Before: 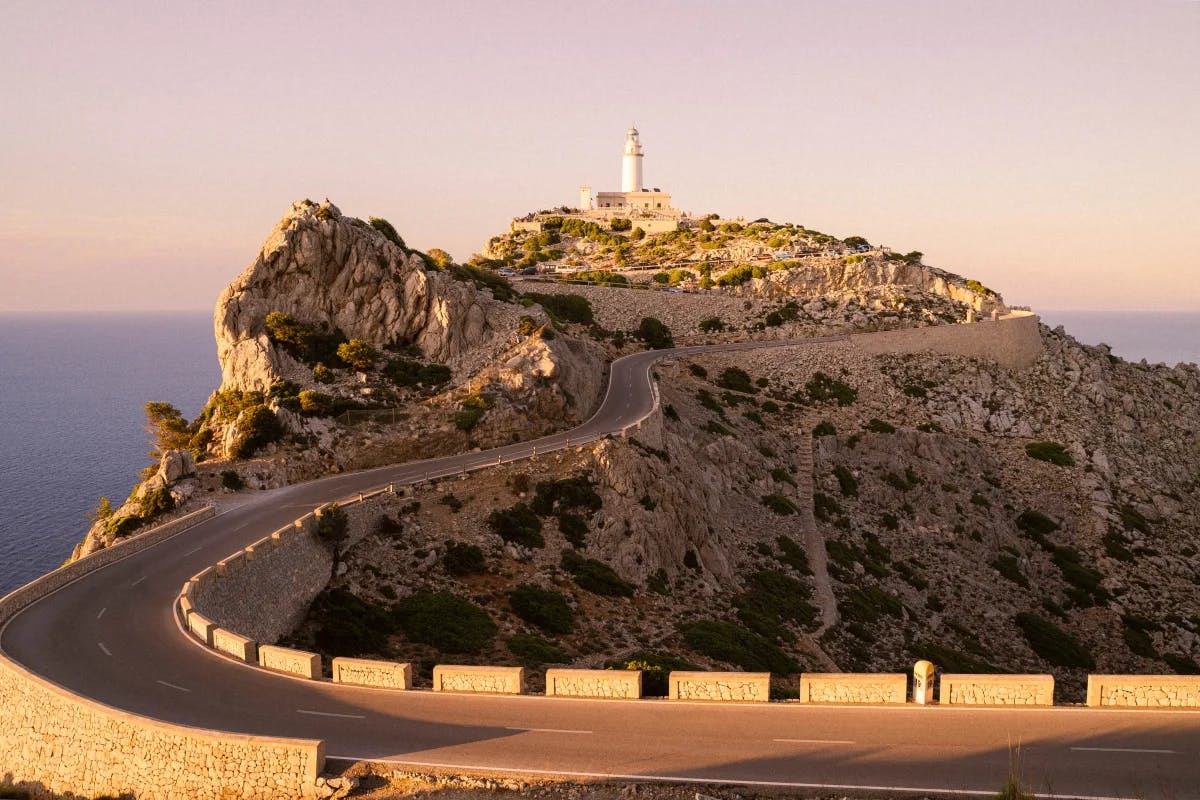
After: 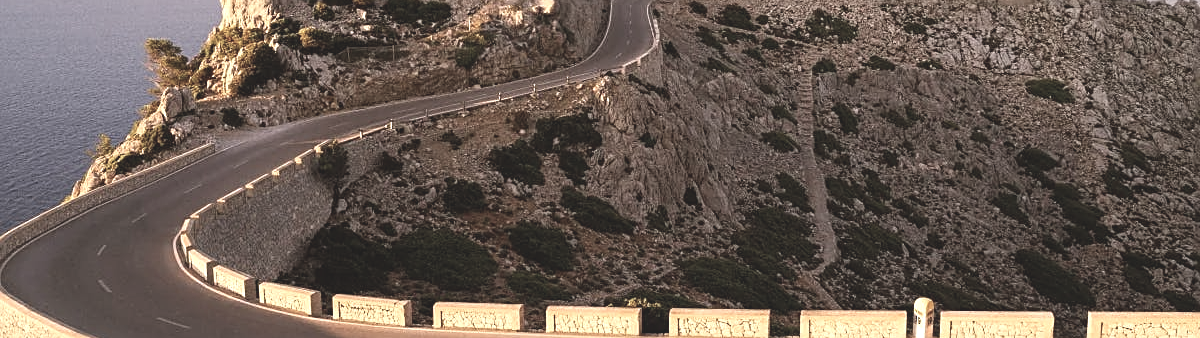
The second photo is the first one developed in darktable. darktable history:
exposure: black level correction 0.001, exposure 0.498 EV, compensate highlight preservation false
sharpen: on, module defaults
crop: top 45.457%, bottom 12.276%
color zones: curves: ch1 [(0, 0.292) (0.001, 0.292) (0.2, 0.264) (0.4, 0.248) (0.6, 0.248) (0.8, 0.264) (0.999, 0.292) (1, 0.292)]
color balance rgb: global offset › luminance 1.512%, perceptual saturation grading › global saturation 0.205%, global vibrance 20%
shadows and highlights: shadows -22.31, highlights 47.06, soften with gaussian
